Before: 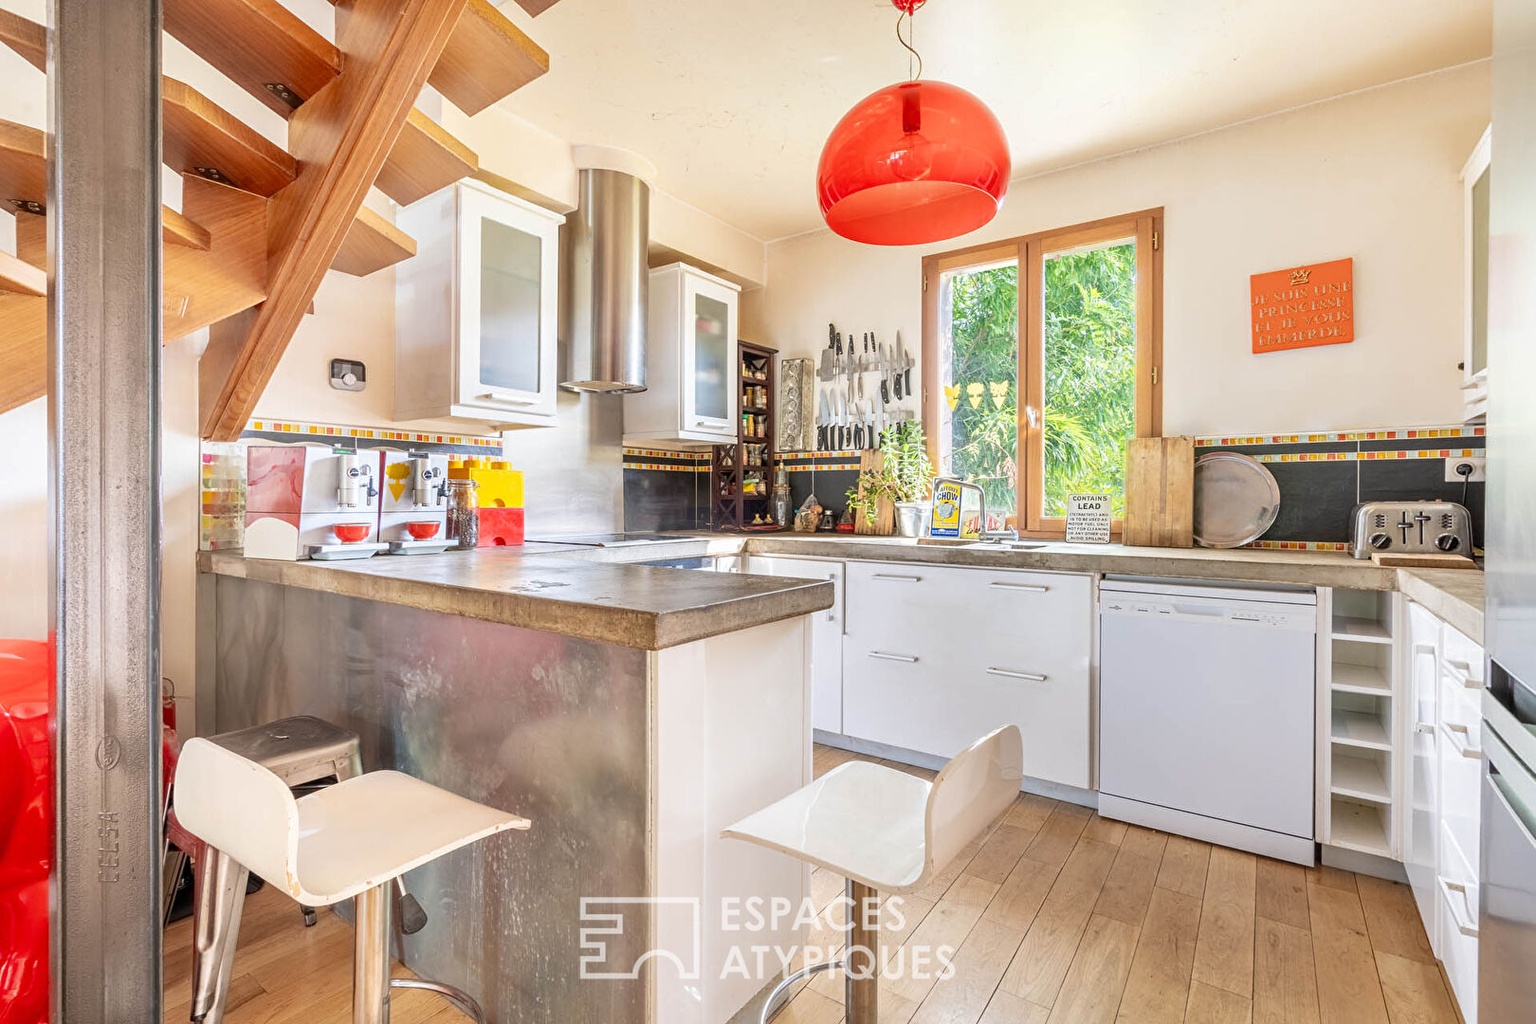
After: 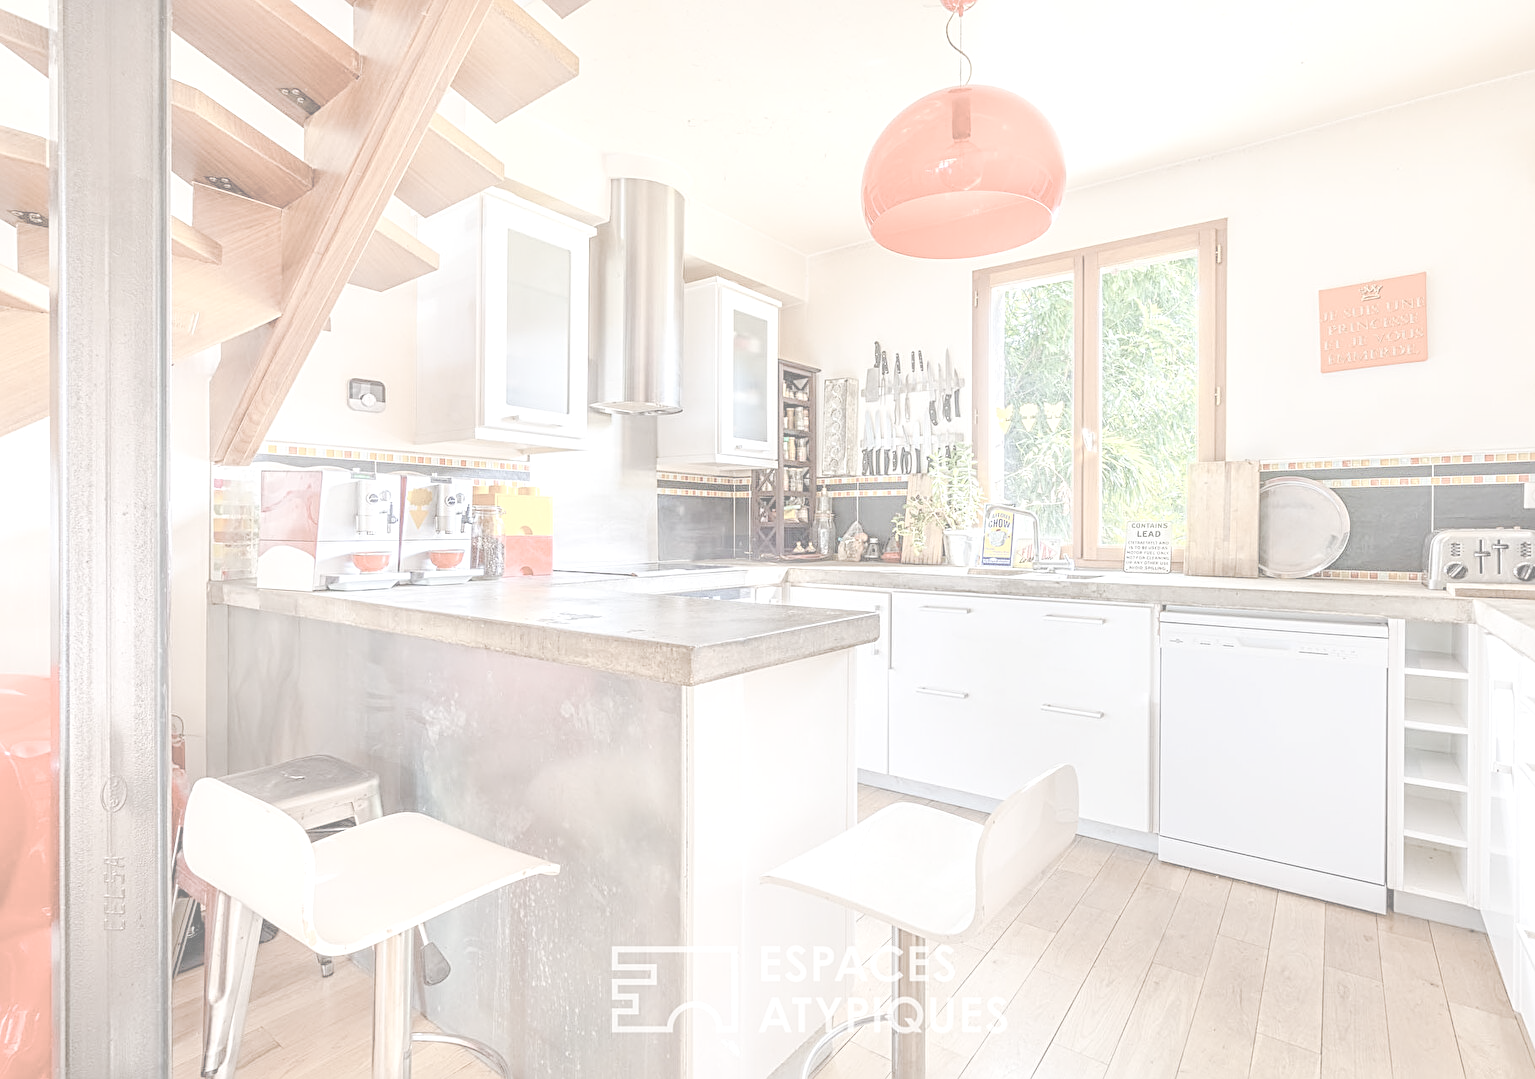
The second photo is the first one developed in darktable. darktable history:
tone equalizer: on, module defaults
color balance rgb: perceptual saturation grading › global saturation 20%, perceptual saturation grading › highlights -24.748%, perceptual saturation grading › shadows 49.764%
exposure: black level correction 0, exposure 1.2 EV, compensate highlight preservation false
sharpen: amount 0.494
local contrast: highlights 48%, shadows 7%, detail 99%
contrast brightness saturation: contrast -0.309, brightness 0.742, saturation -0.79
crop and rotate: left 0%, right 5.233%
